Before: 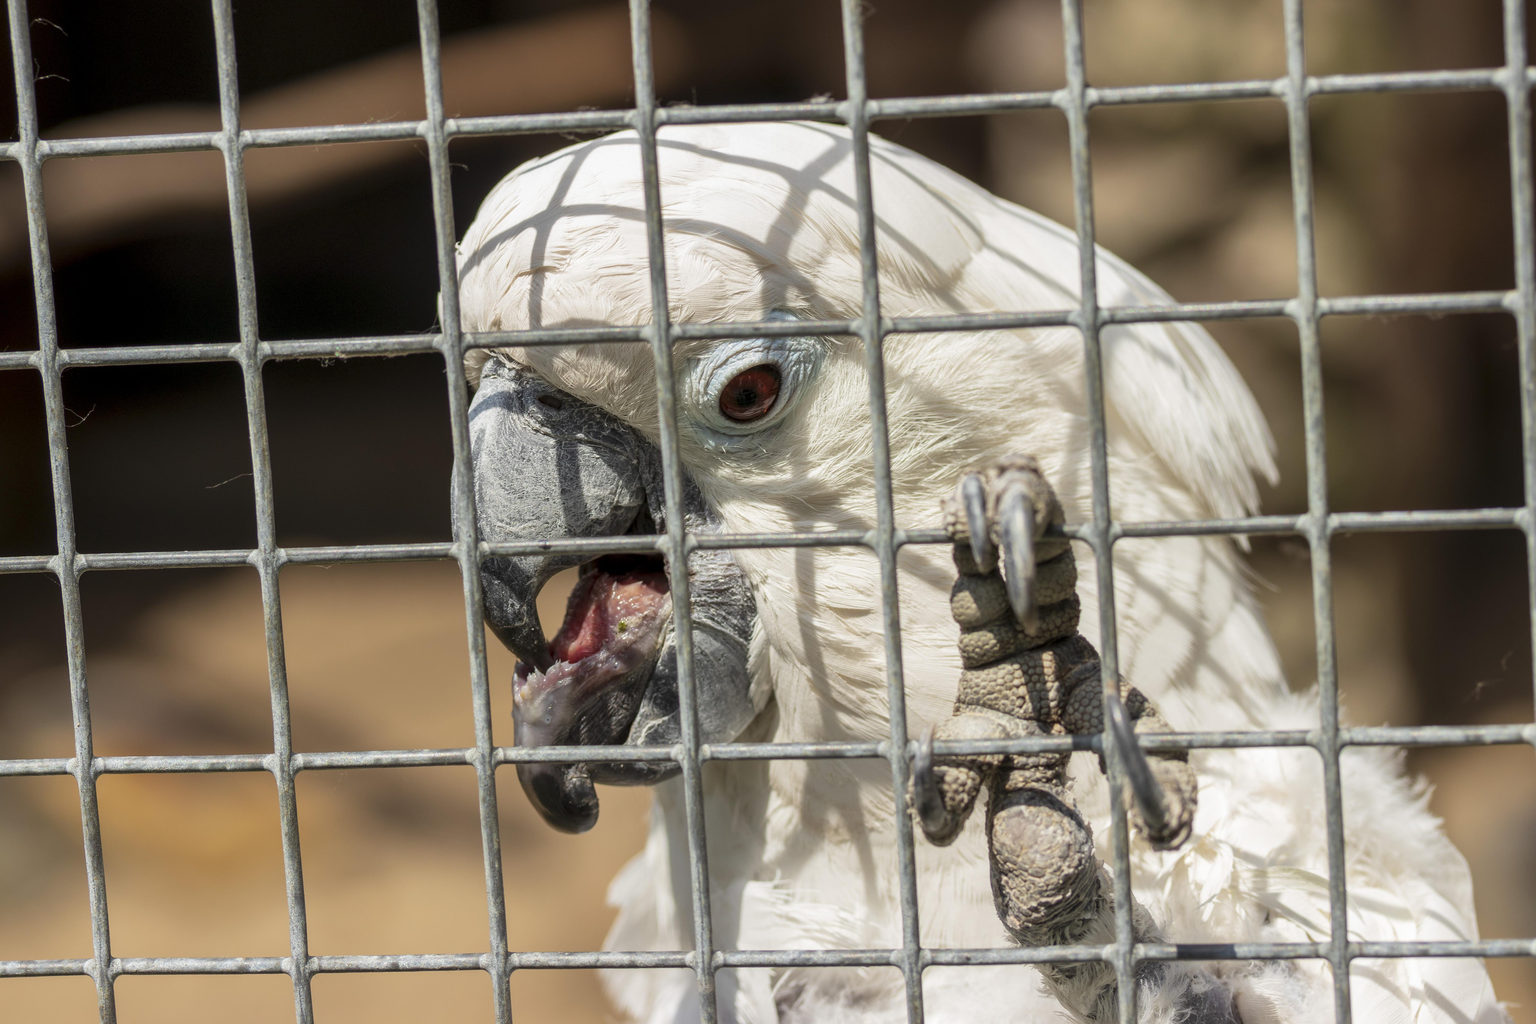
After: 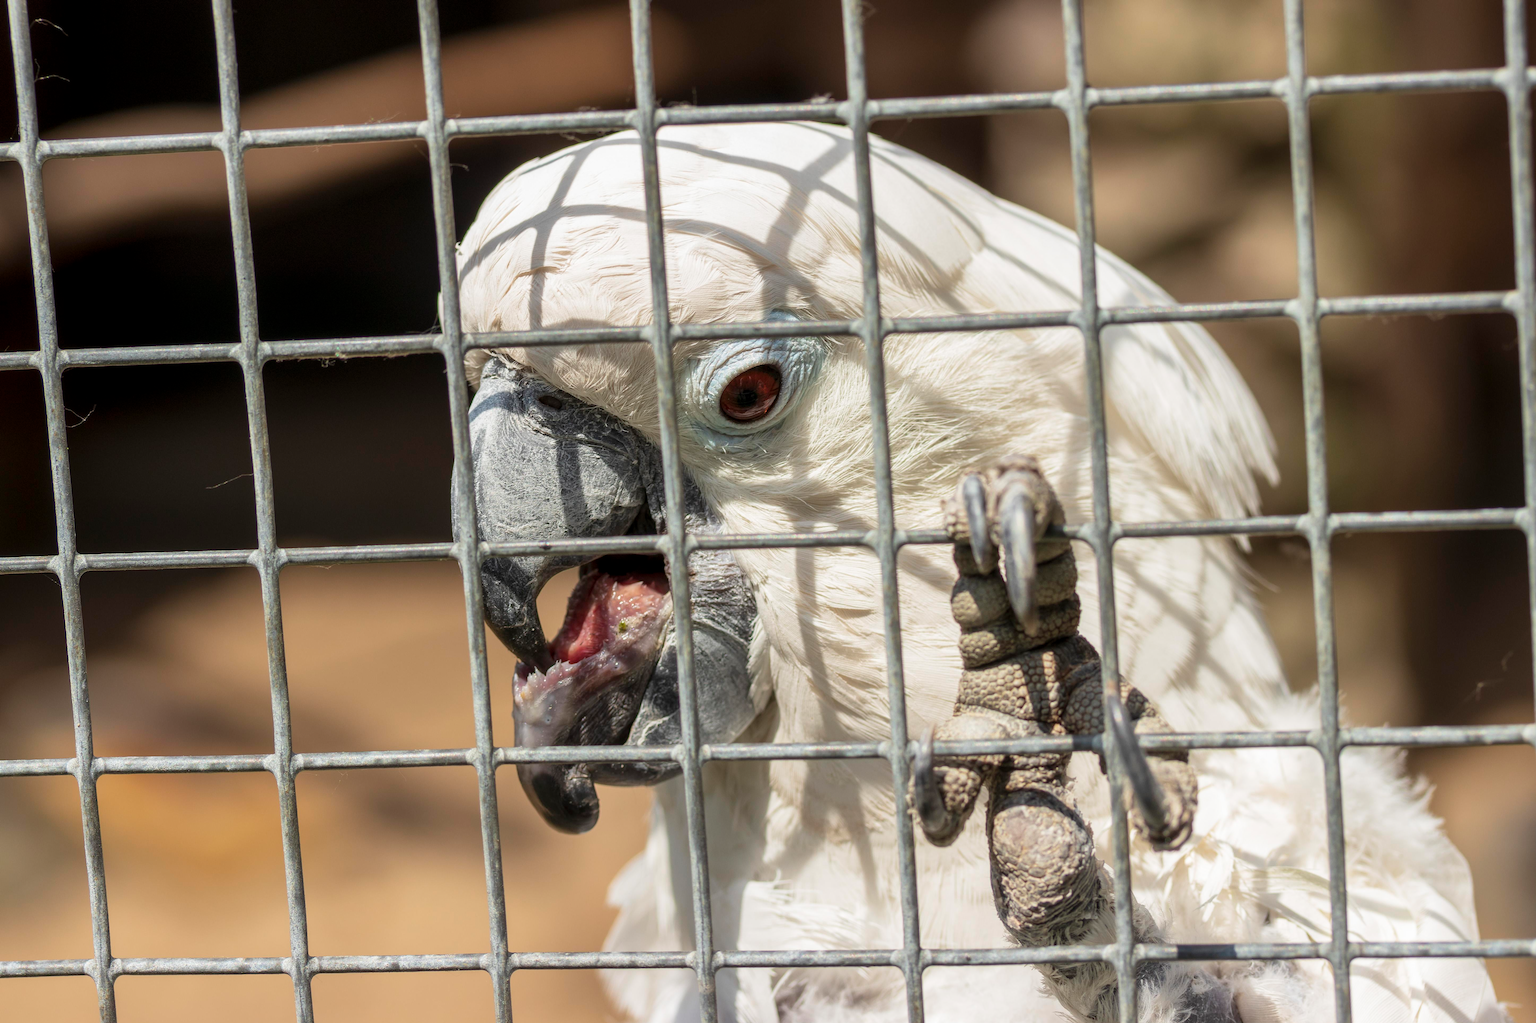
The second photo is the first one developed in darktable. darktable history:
shadows and highlights: radius 334.93, shadows 63.48, highlights 6.06, compress 87.7%, highlights color adjustment 39.73%, soften with gaussian
tone curve: curves: ch0 [(0, 0) (0.003, 0.003) (0.011, 0.011) (0.025, 0.026) (0.044, 0.046) (0.069, 0.071) (0.1, 0.103) (0.136, 0.14) (0.177, 0.183) (0.224, 0.231) (0.277, 0.286) (0.335, 0.346) (0.399, 0.412) (0.468, 0.483) (0.543, 0.56) (0.623, 0.643) (0.709, 0.732) (0.801, 0.826) (0.898, 0.917) (1, 1)], preserve colors none
